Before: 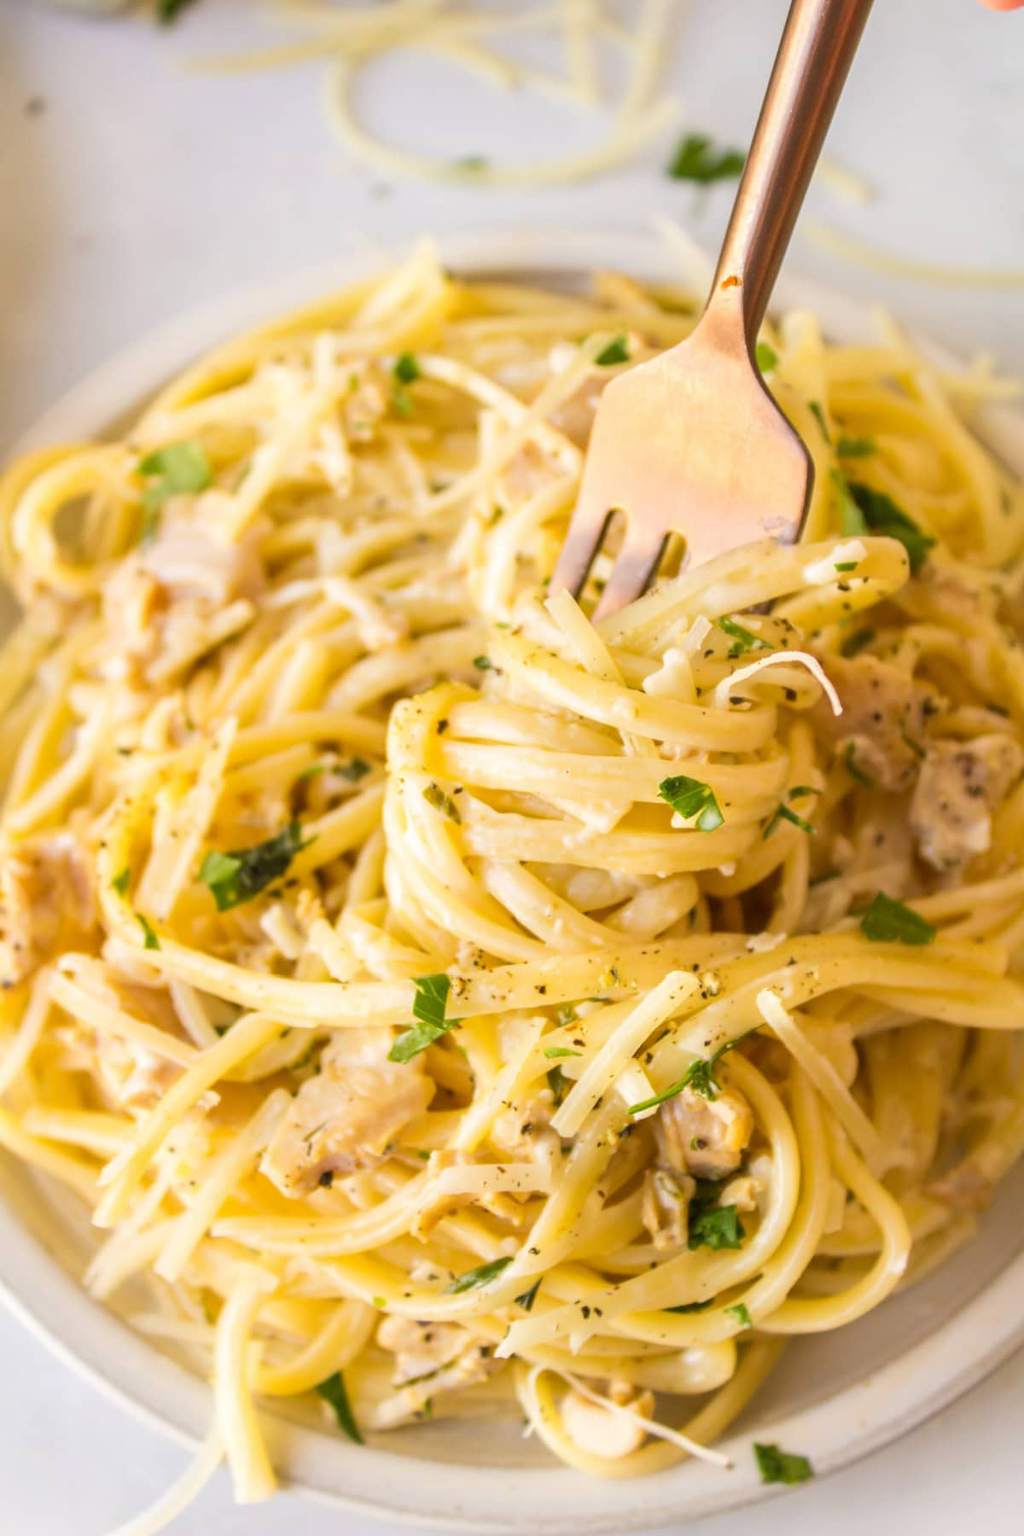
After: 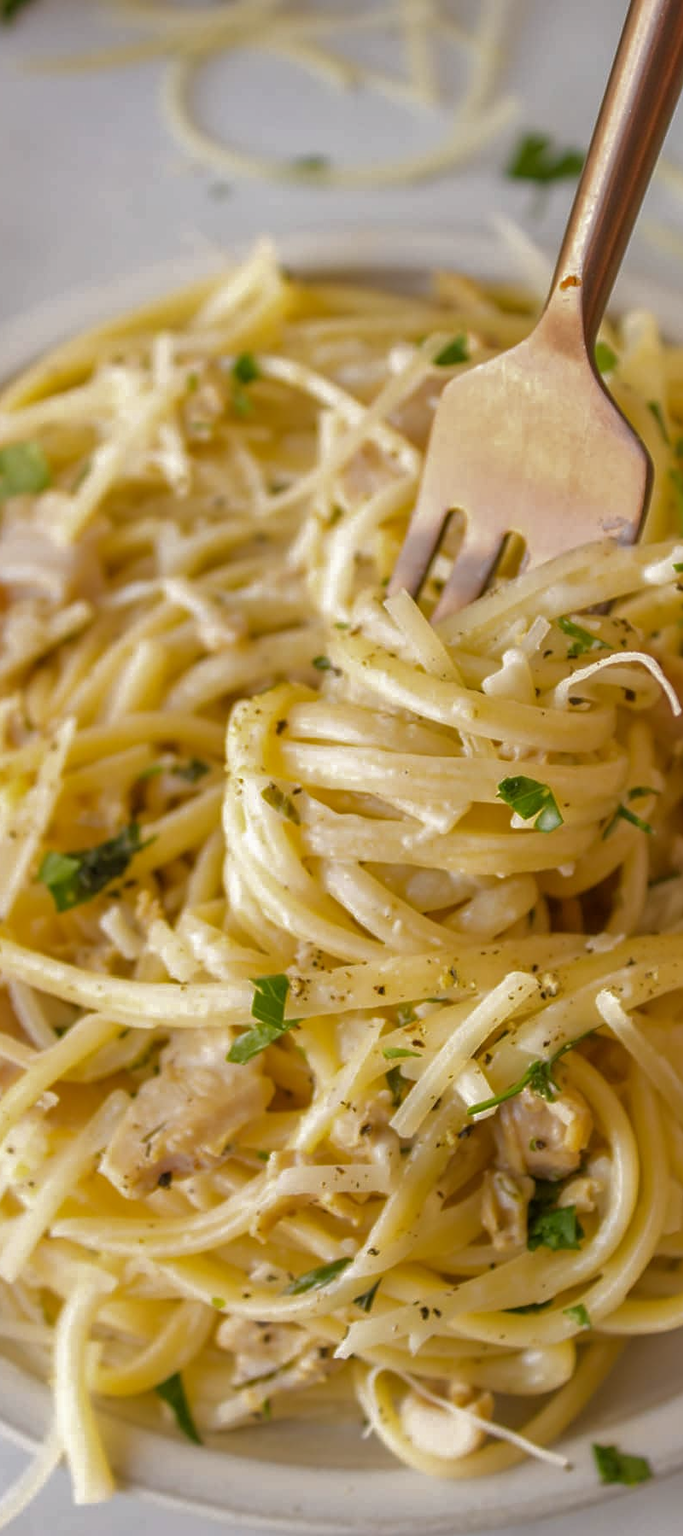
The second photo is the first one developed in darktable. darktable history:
crop and rotate: left 15.754%, right 17.579%
base curve: curves: ch0 [(0, 0) (0.826, 0.587) (1, 1)]
sharpen: amount 0.2
